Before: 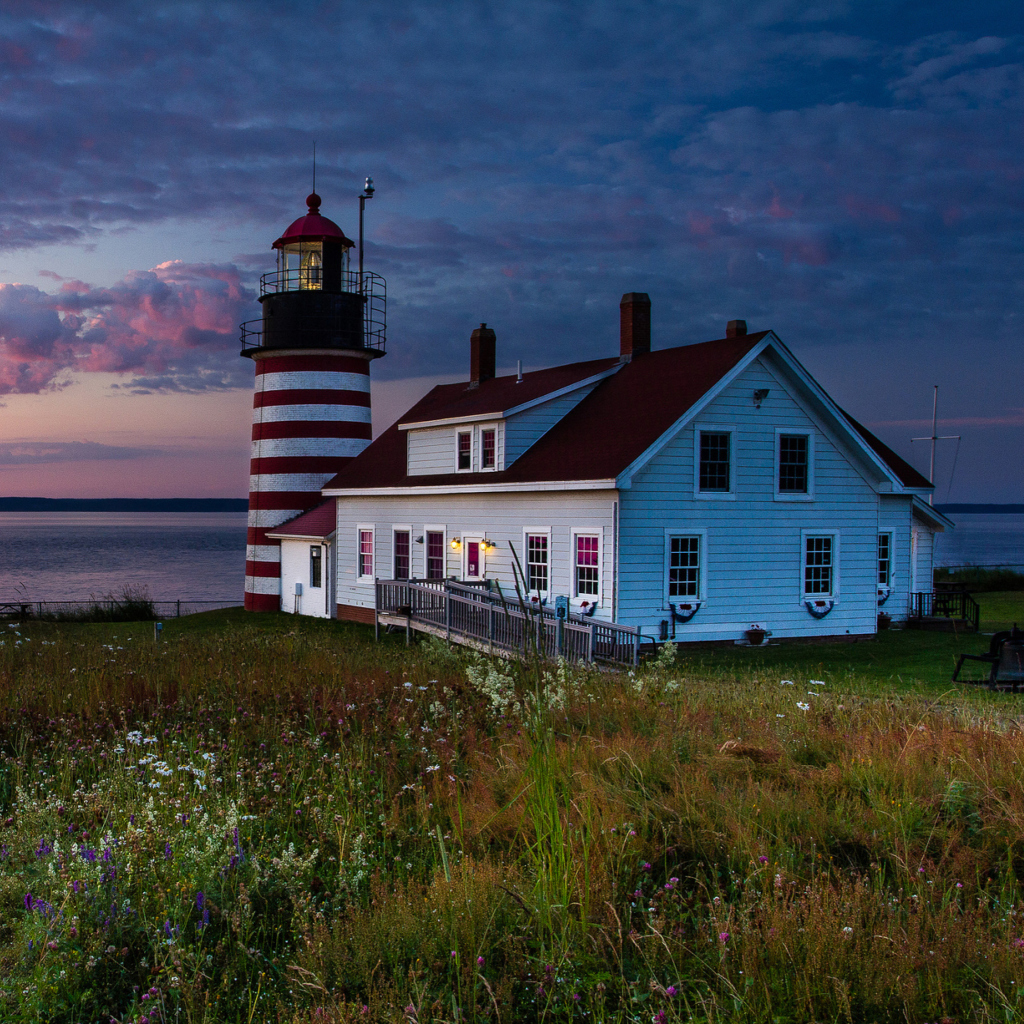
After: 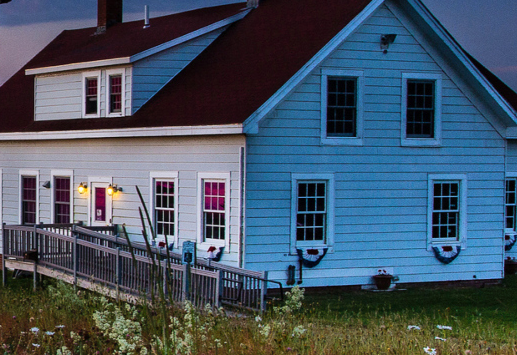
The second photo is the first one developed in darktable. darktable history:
crop: left 36.427%, top 34.722%, right 13.053%, bottom 30.561%
shadows and highlights: highlights 71.72, soften with gaussian
